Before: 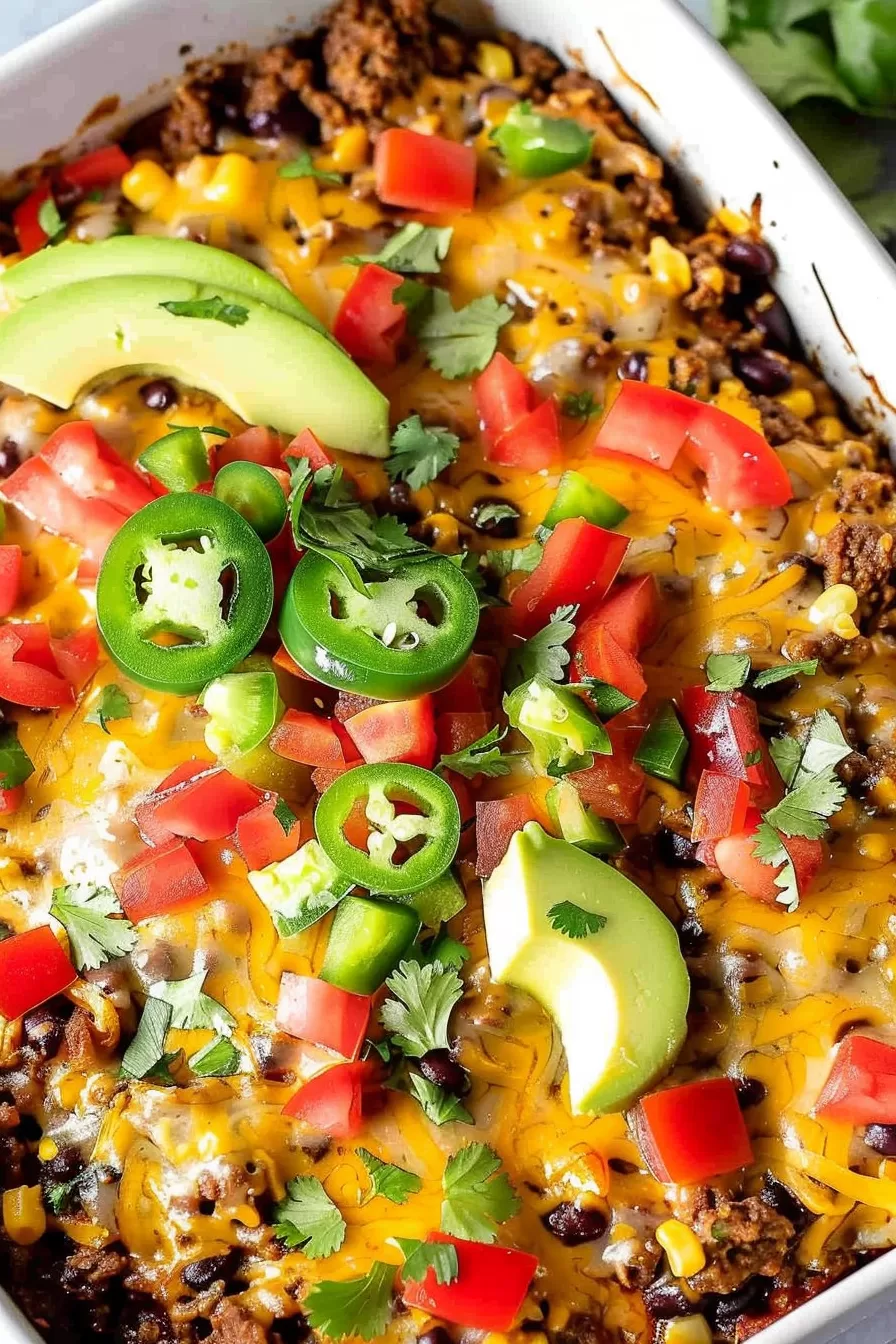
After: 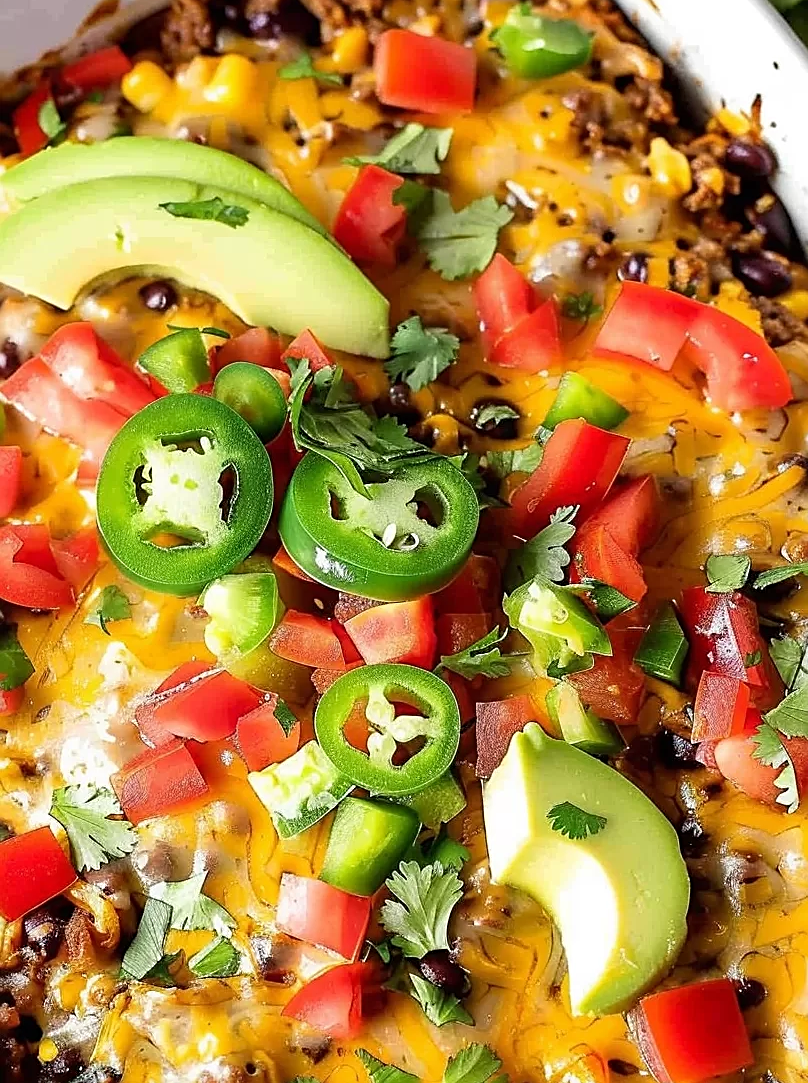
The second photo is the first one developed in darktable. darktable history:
crop: top 7.419%, right 9.721%, bottom 11.982%
sharpen: on, module defaults
